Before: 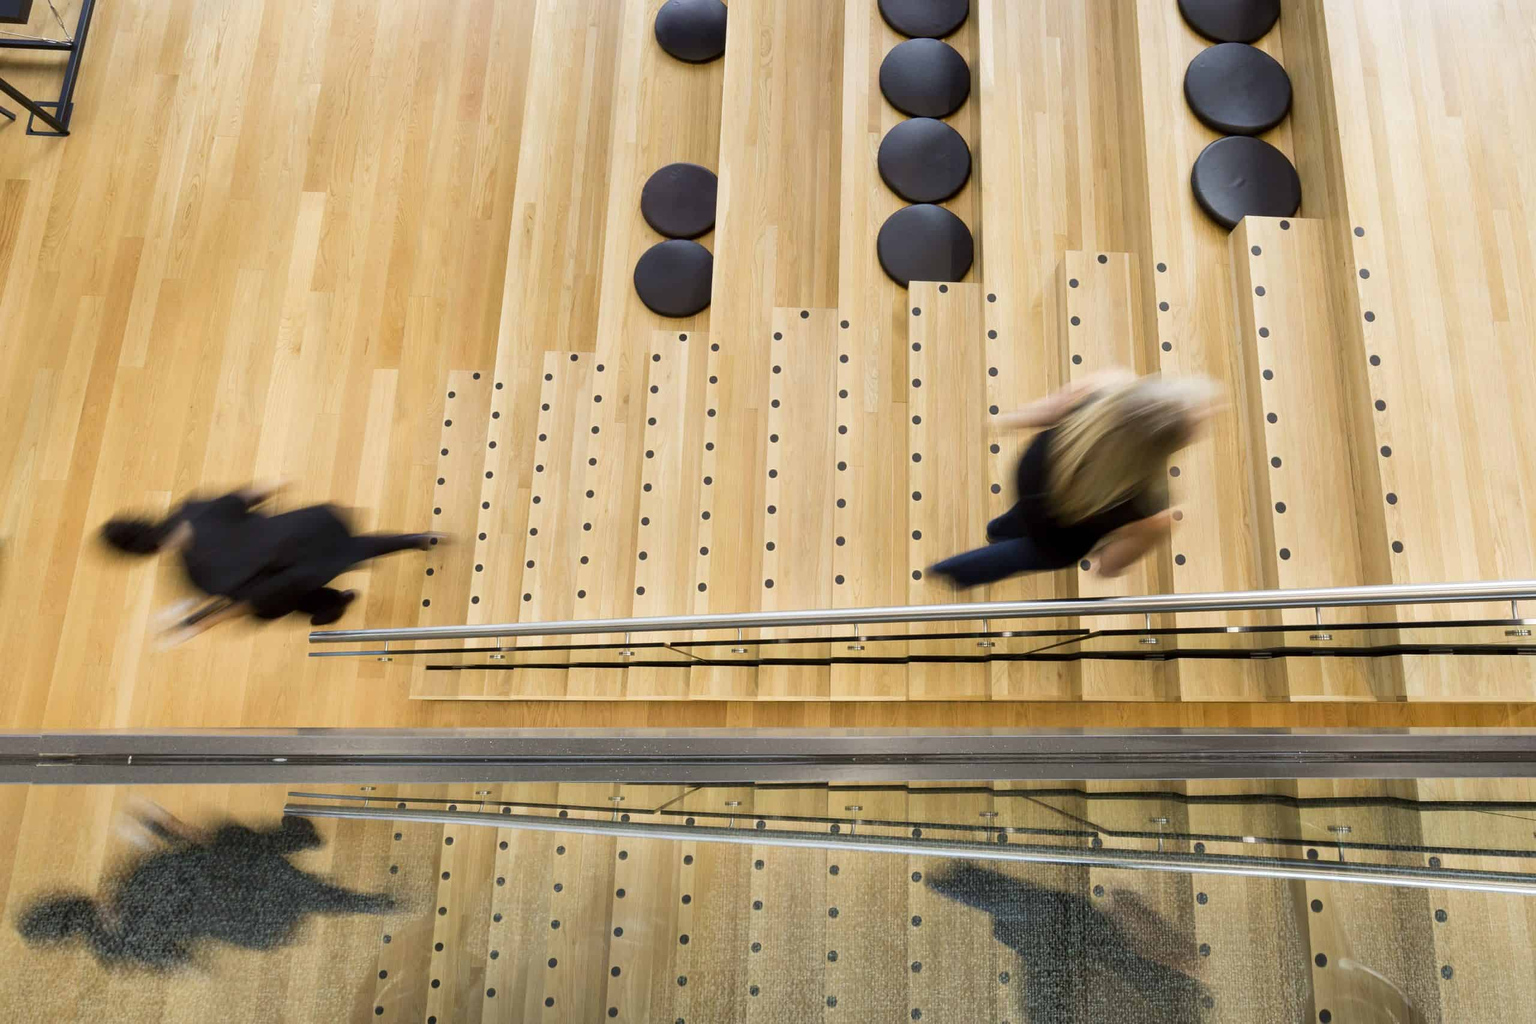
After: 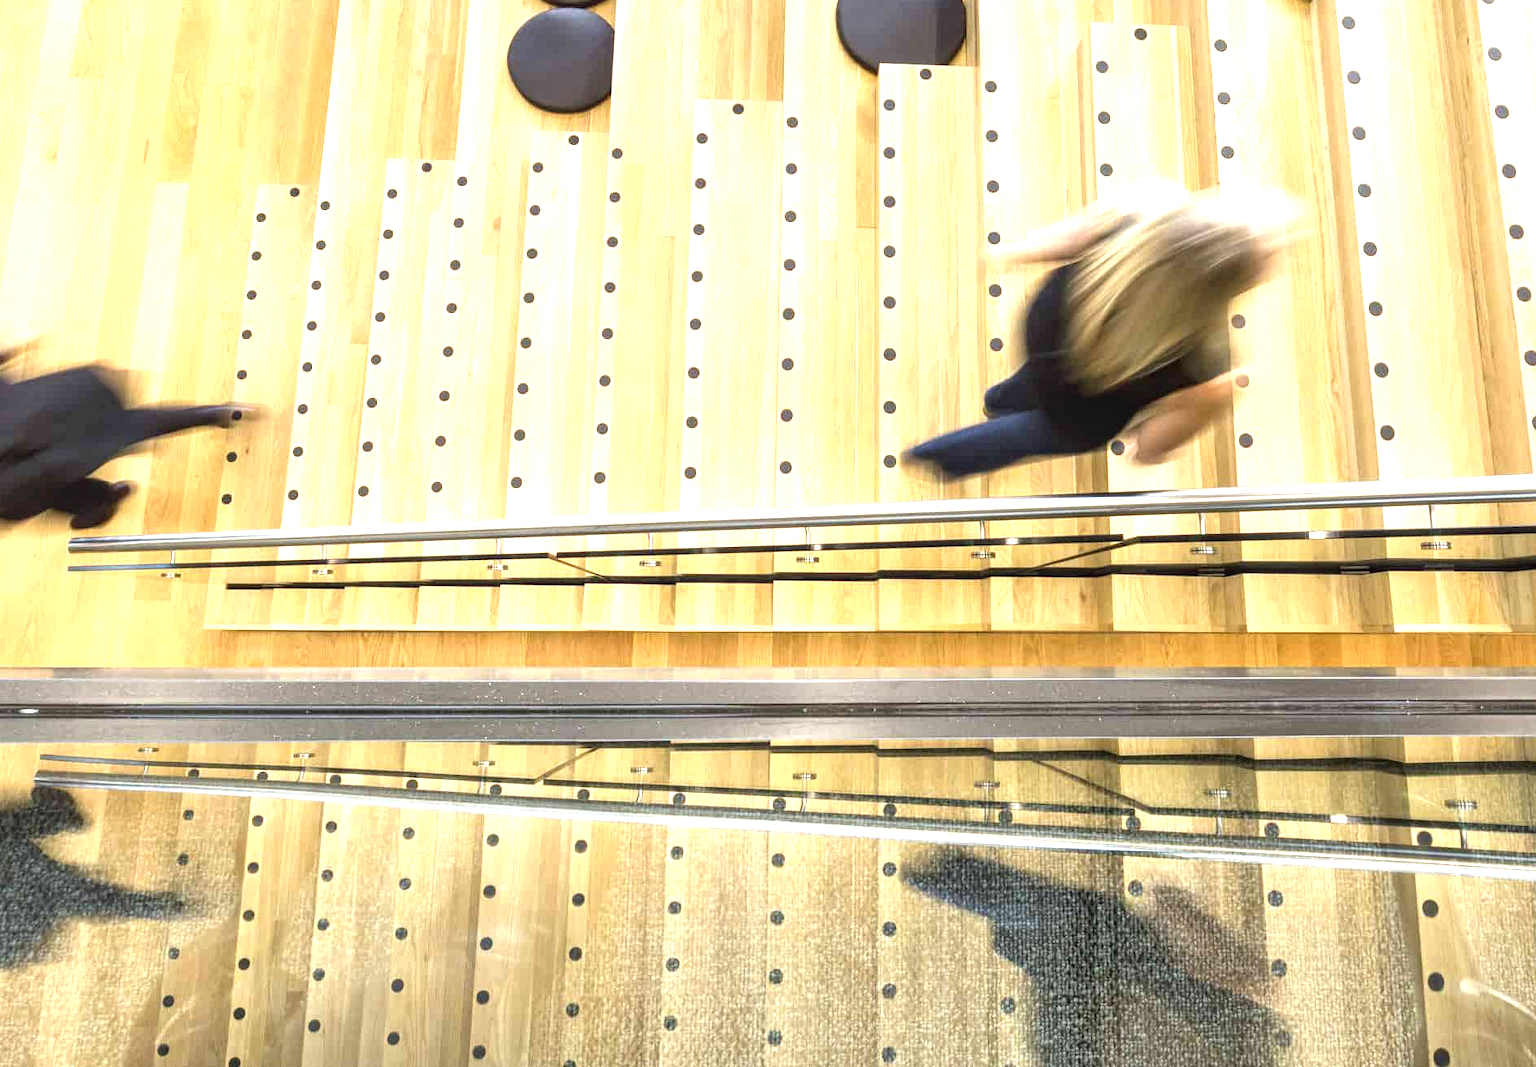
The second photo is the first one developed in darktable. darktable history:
exposure: black level correction 0, exposure 1.2 EV, compensate highlight preservation false
crop: left 16.871%, top 22.857%, right 9.116%
local contrast: on, module defaults
